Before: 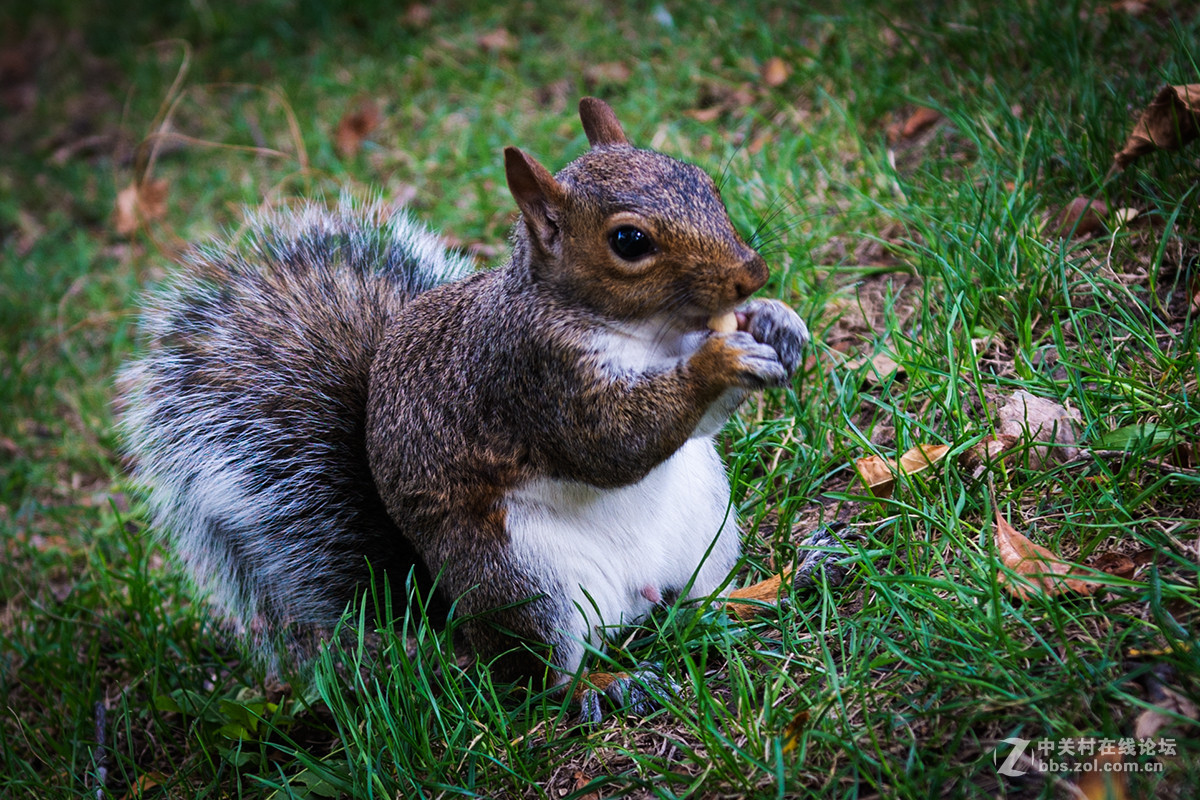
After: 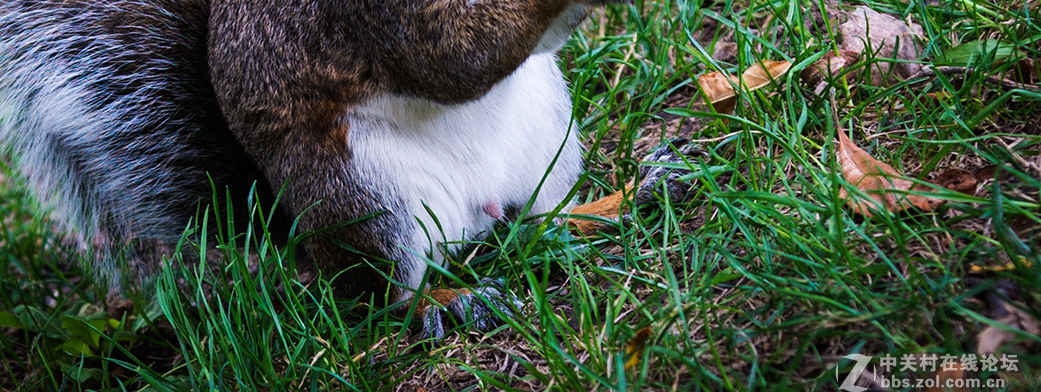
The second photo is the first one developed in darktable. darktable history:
crop and rotate: left 13.238%, top 48.093%, bottom 2.878%
